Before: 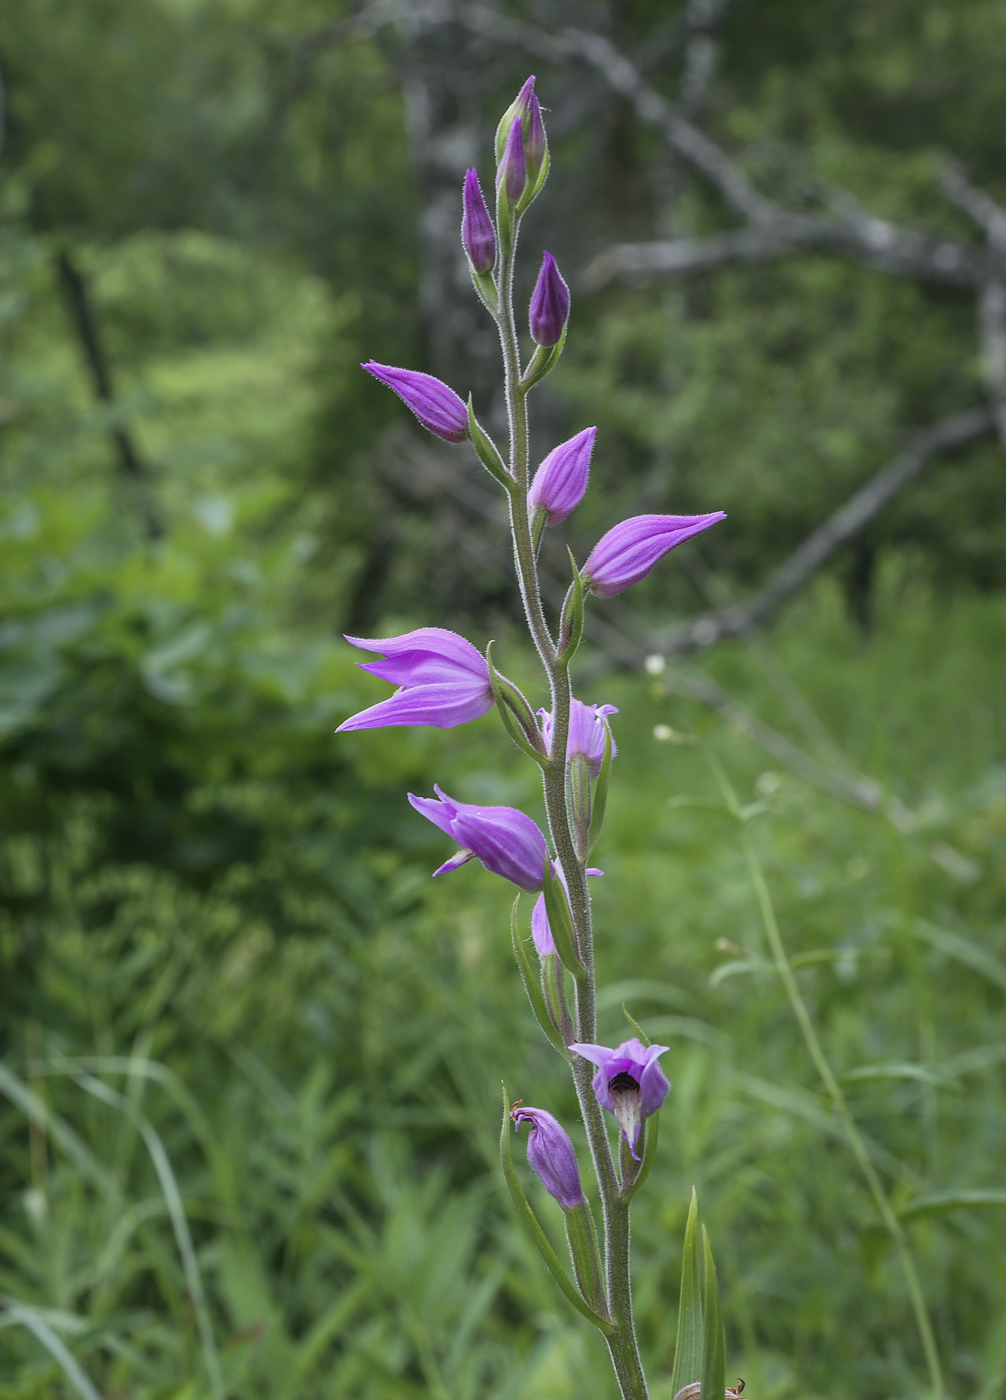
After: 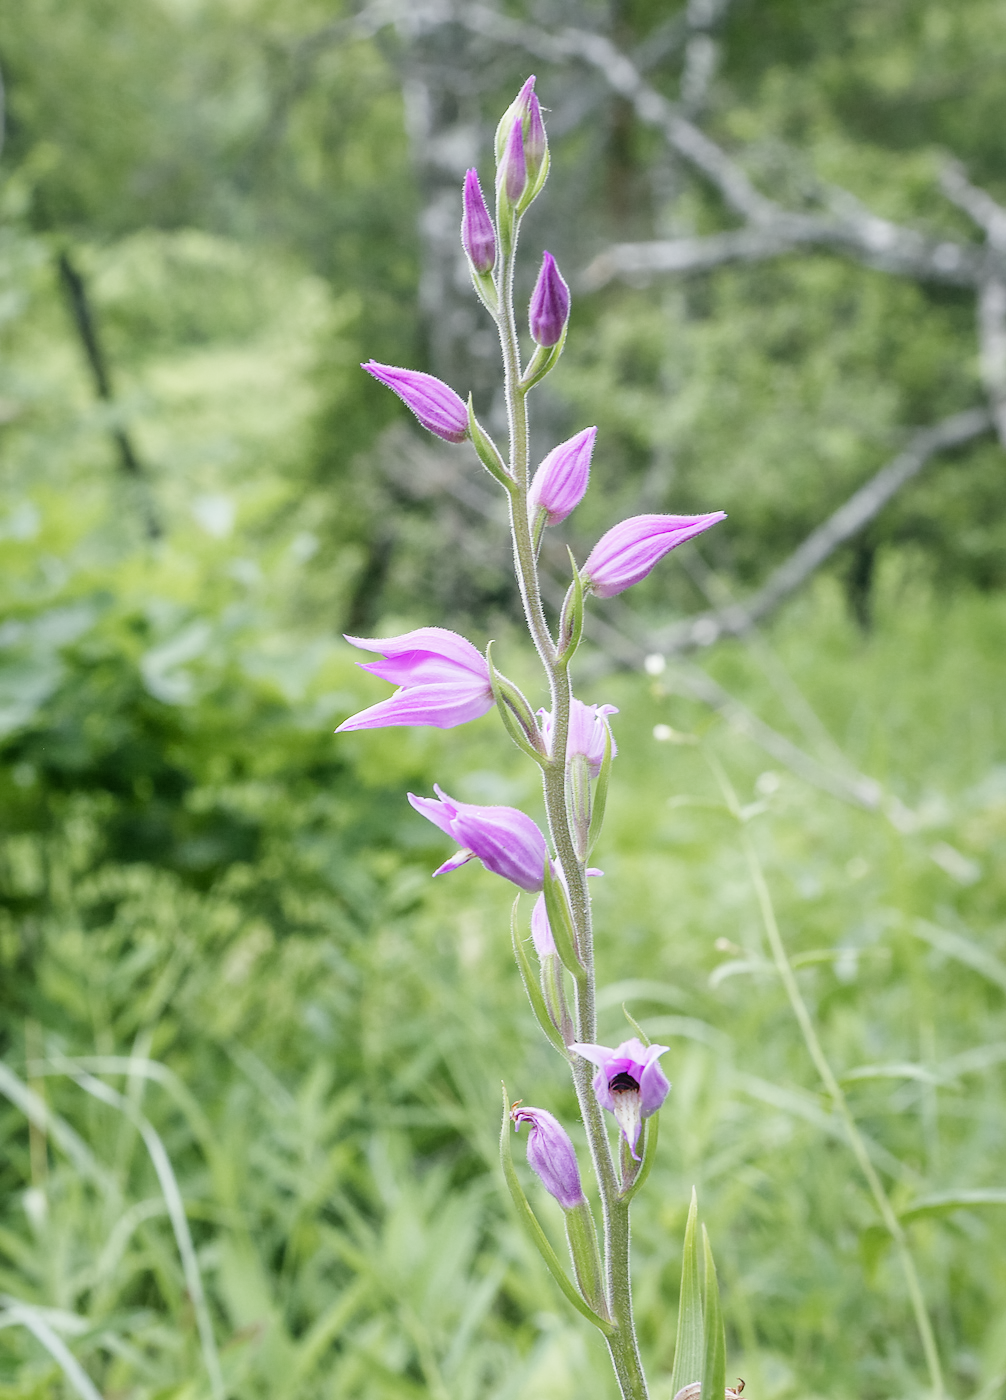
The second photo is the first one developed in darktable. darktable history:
exposure: exposure 2.25 EV, compensate highlight preservation false
filmic rgb: middle gray luminance 30%, black relative exposure -9 EV, white relative exposure 7 EV, threshold 6 EV, target black luminance 0%, hardness 2.94, latitude 2.04%, contrast 0.963, highlights saturation mix 5%, shadows ↔ highlights balance 12.16%, add noise in highlights 0, preserve chrominance no, color science v3 (2019), use custom middle-gray values true, iterations of high-quality reconstruction 0, contrast in highlights soft, enable highlight reconstruction true
color balance: contrast 10%
astrophoto denoise: luma 0%
